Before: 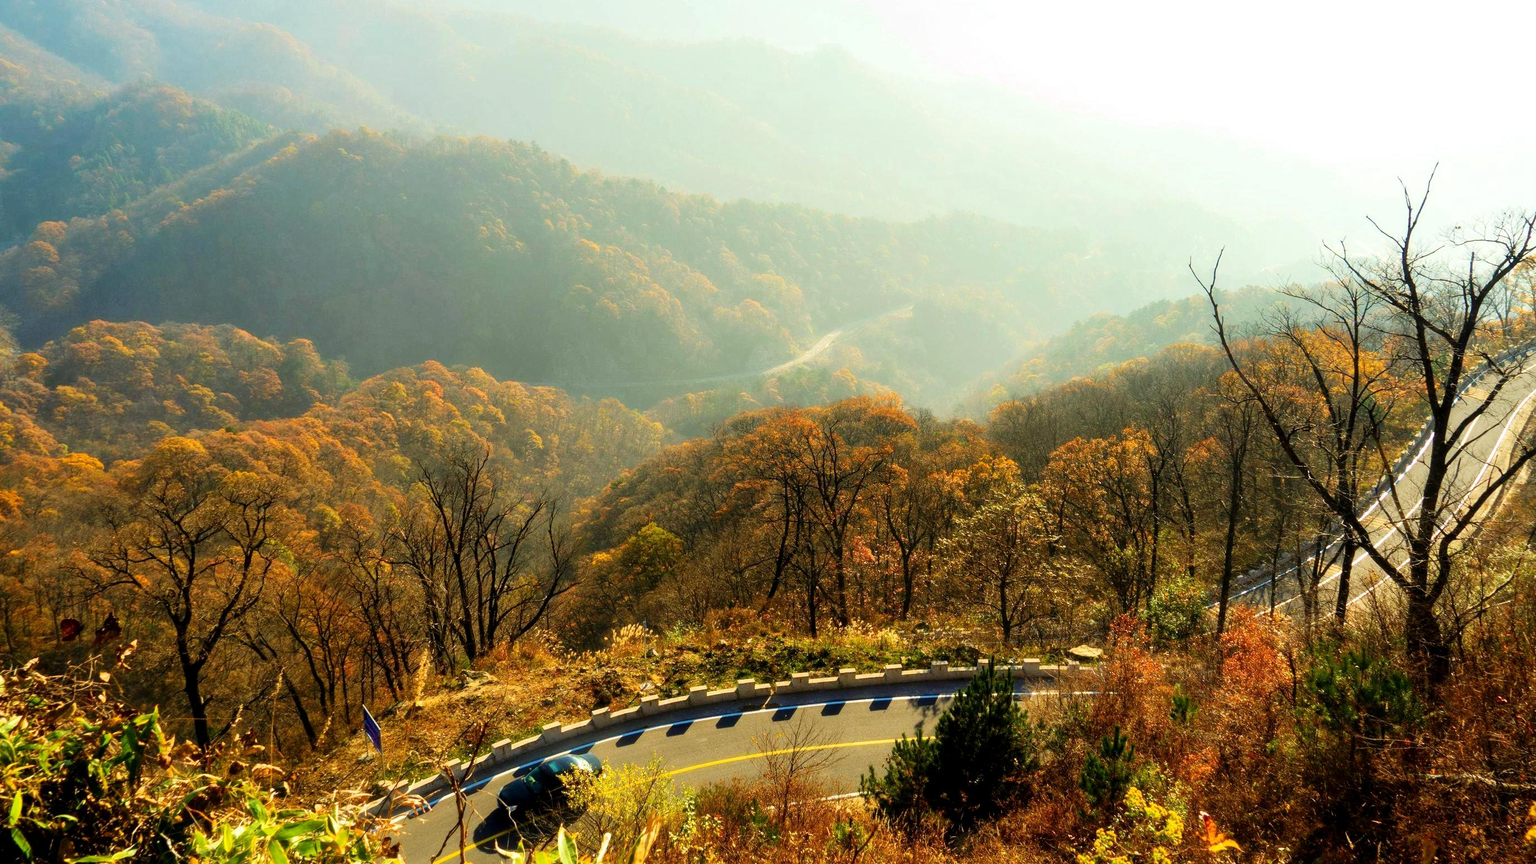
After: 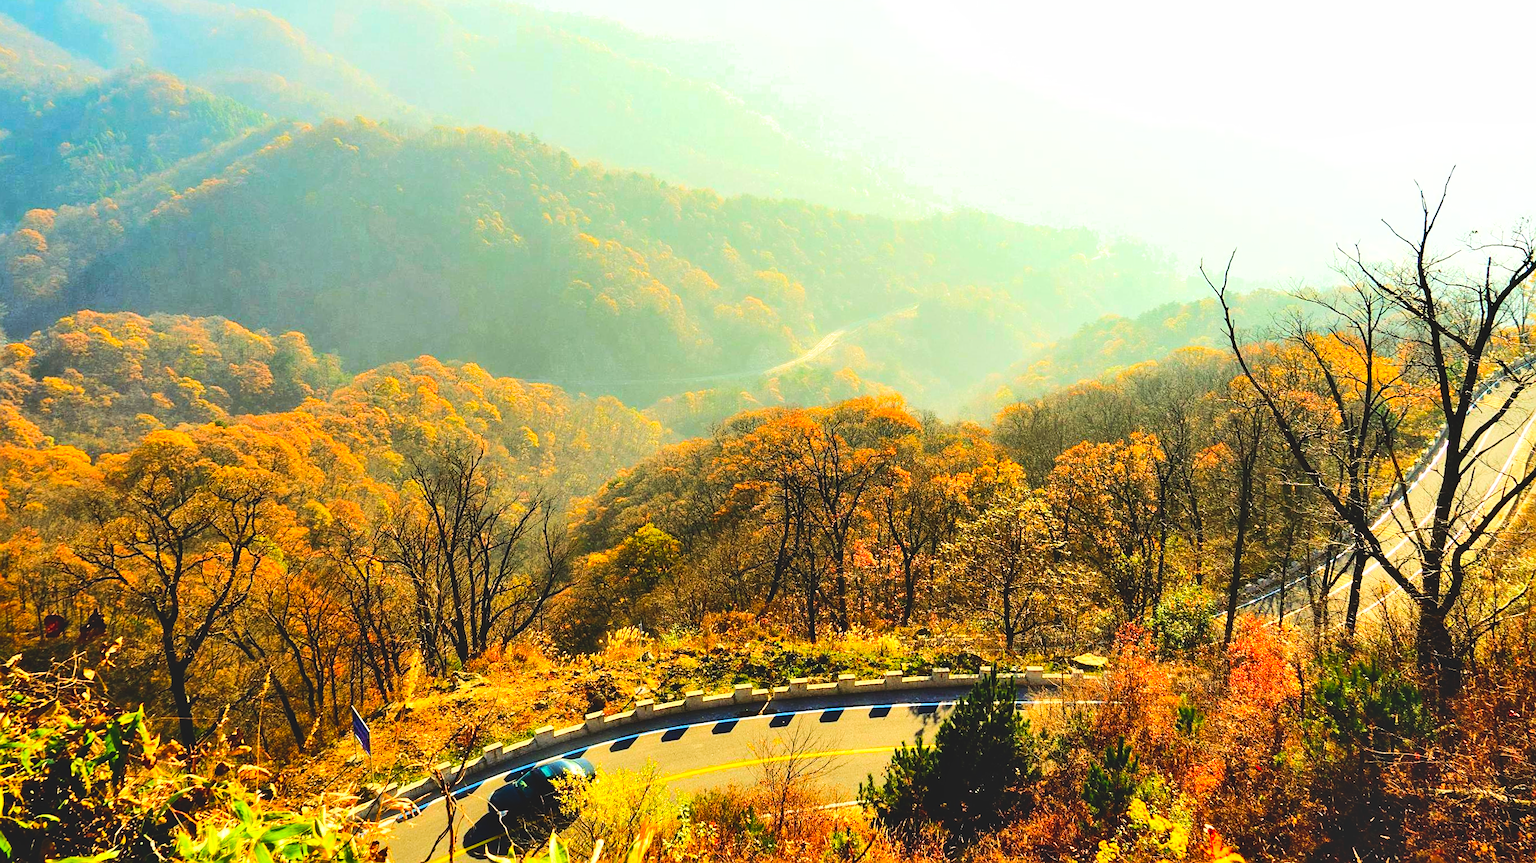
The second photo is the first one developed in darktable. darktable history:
tone curve: curves: ch0 [(0, 0.026) (0.146, 0.158) (0.272, 0.34) (0.453, 0.627) (0.687, 0.829) (1, 1)], color space Lab, linked channels, preserve colors none
tone equalizer: -8 EV -0.78 EV, -7 EV -0.718 EV, -6 EV -0.577 EV, -5 EV -0.38 EV, -3 EV 0.387 EV, -2 EV 0.6 EV, -1 EV 0.691 EV, +0 EV 0.776 EV, edges refinement/feathering 500, mask exposure compensation -1.57 EV, preserve details no
shadows and highlights: low approximation 0.01, soften with gaussian
sharpen: on, module defaults
crop and rotate: angle -0.653°
contrast brightness saturation: contrast -0.191, saturation 0.189
